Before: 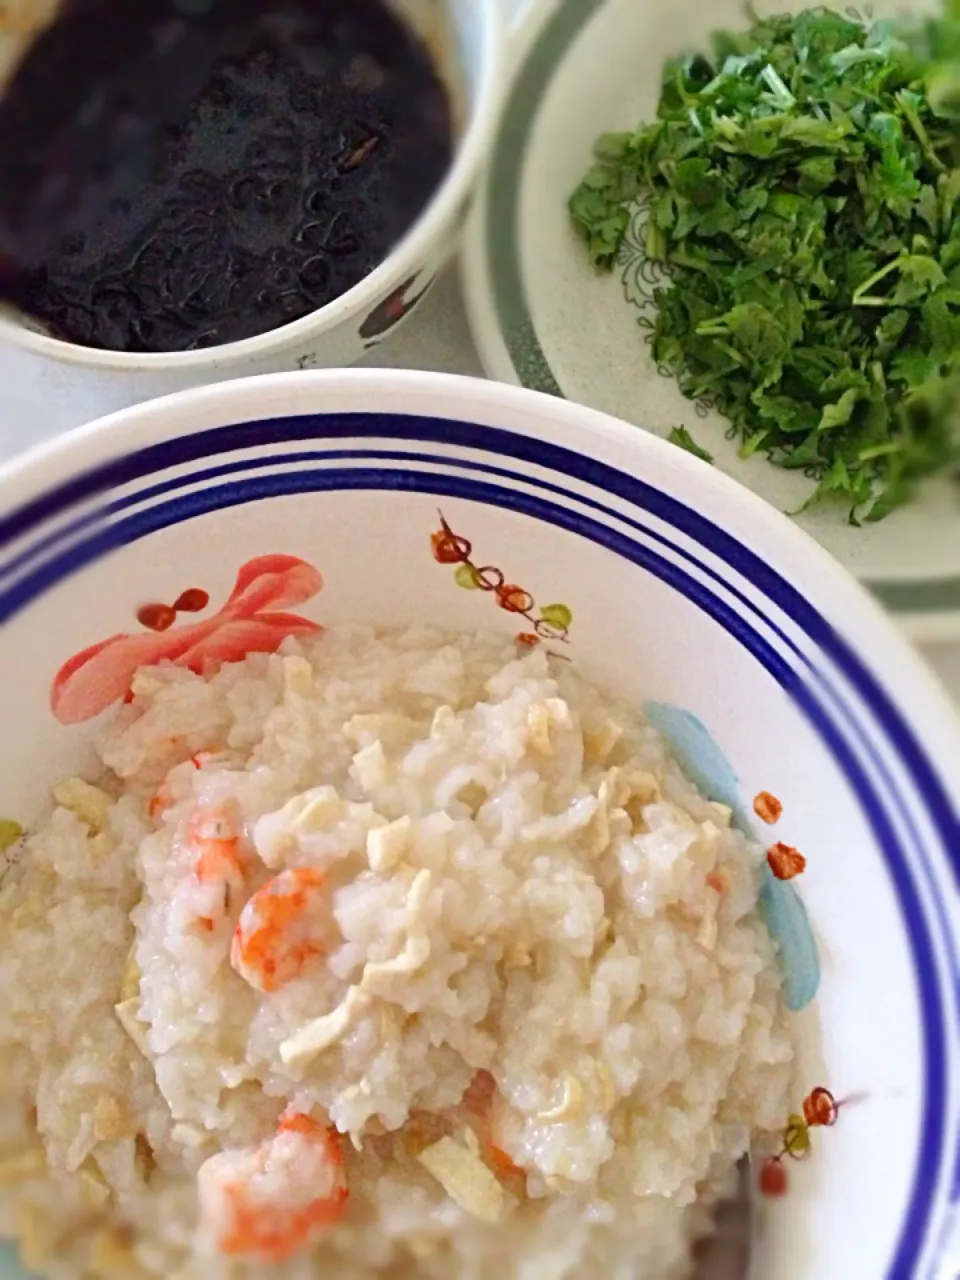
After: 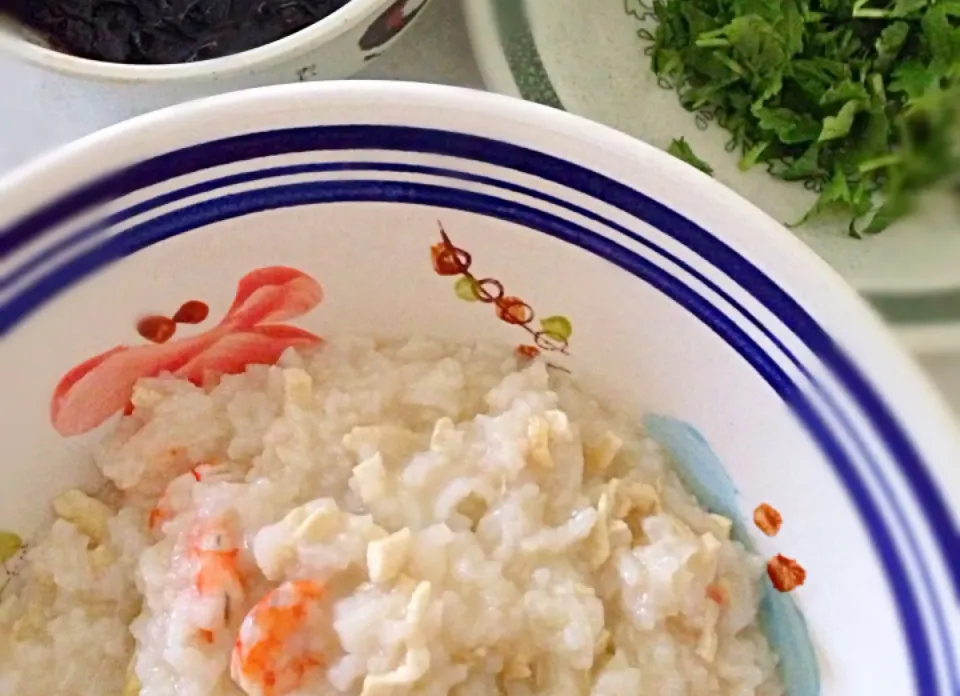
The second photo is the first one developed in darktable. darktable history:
crop and rotate: top 22.55%, bottom 23.029%
